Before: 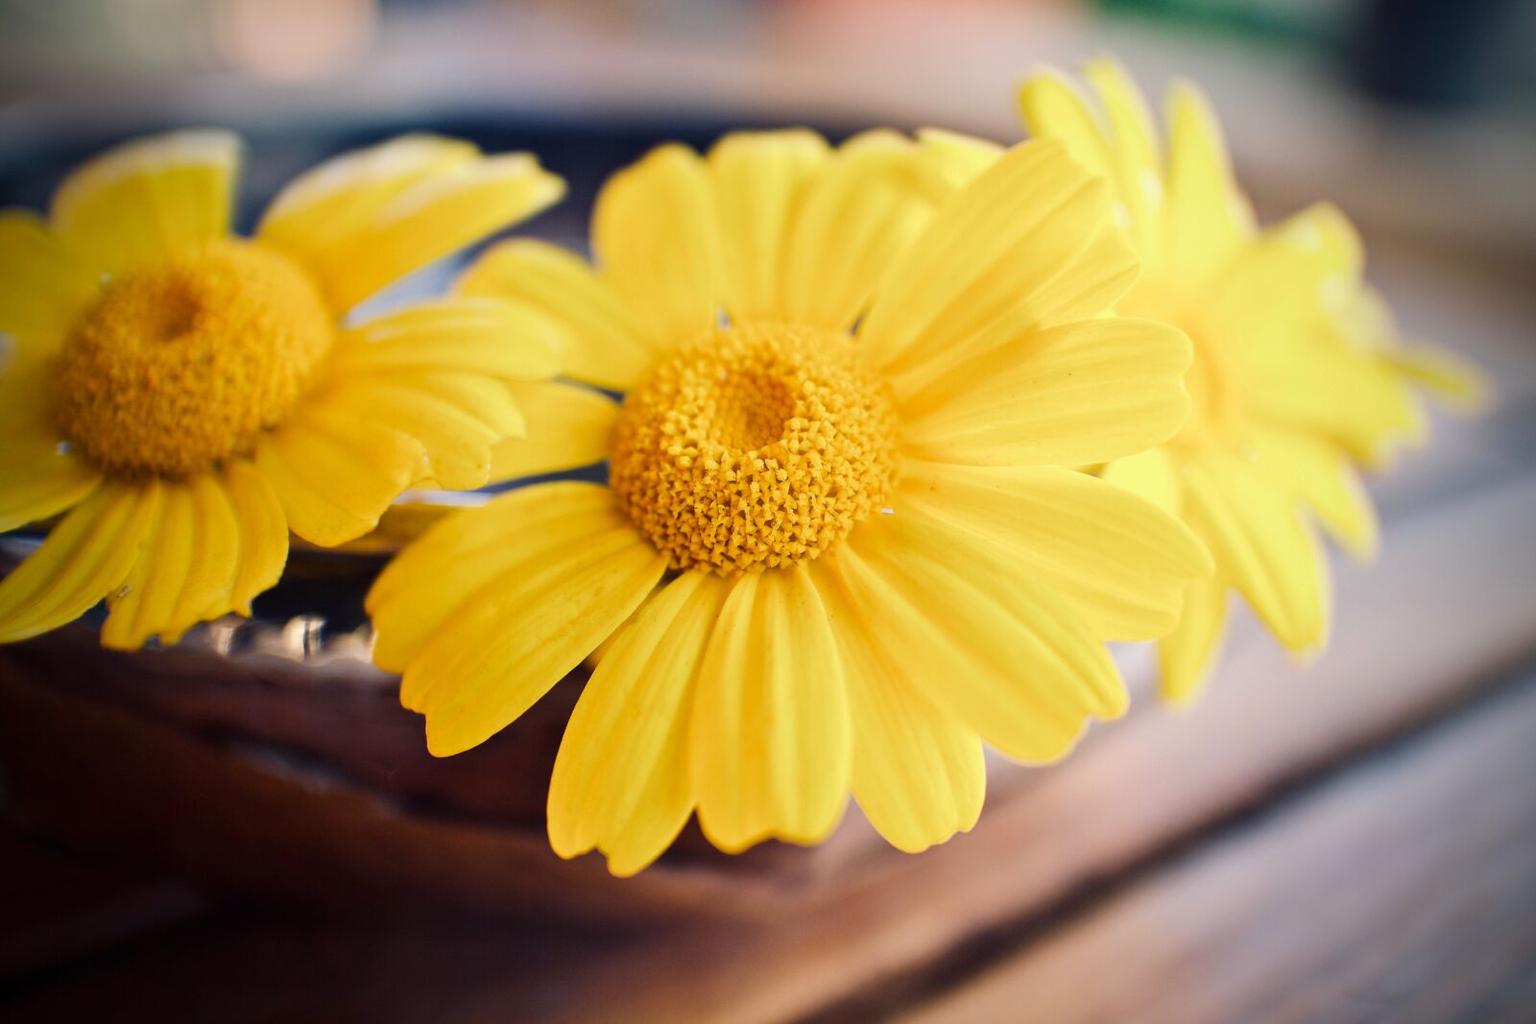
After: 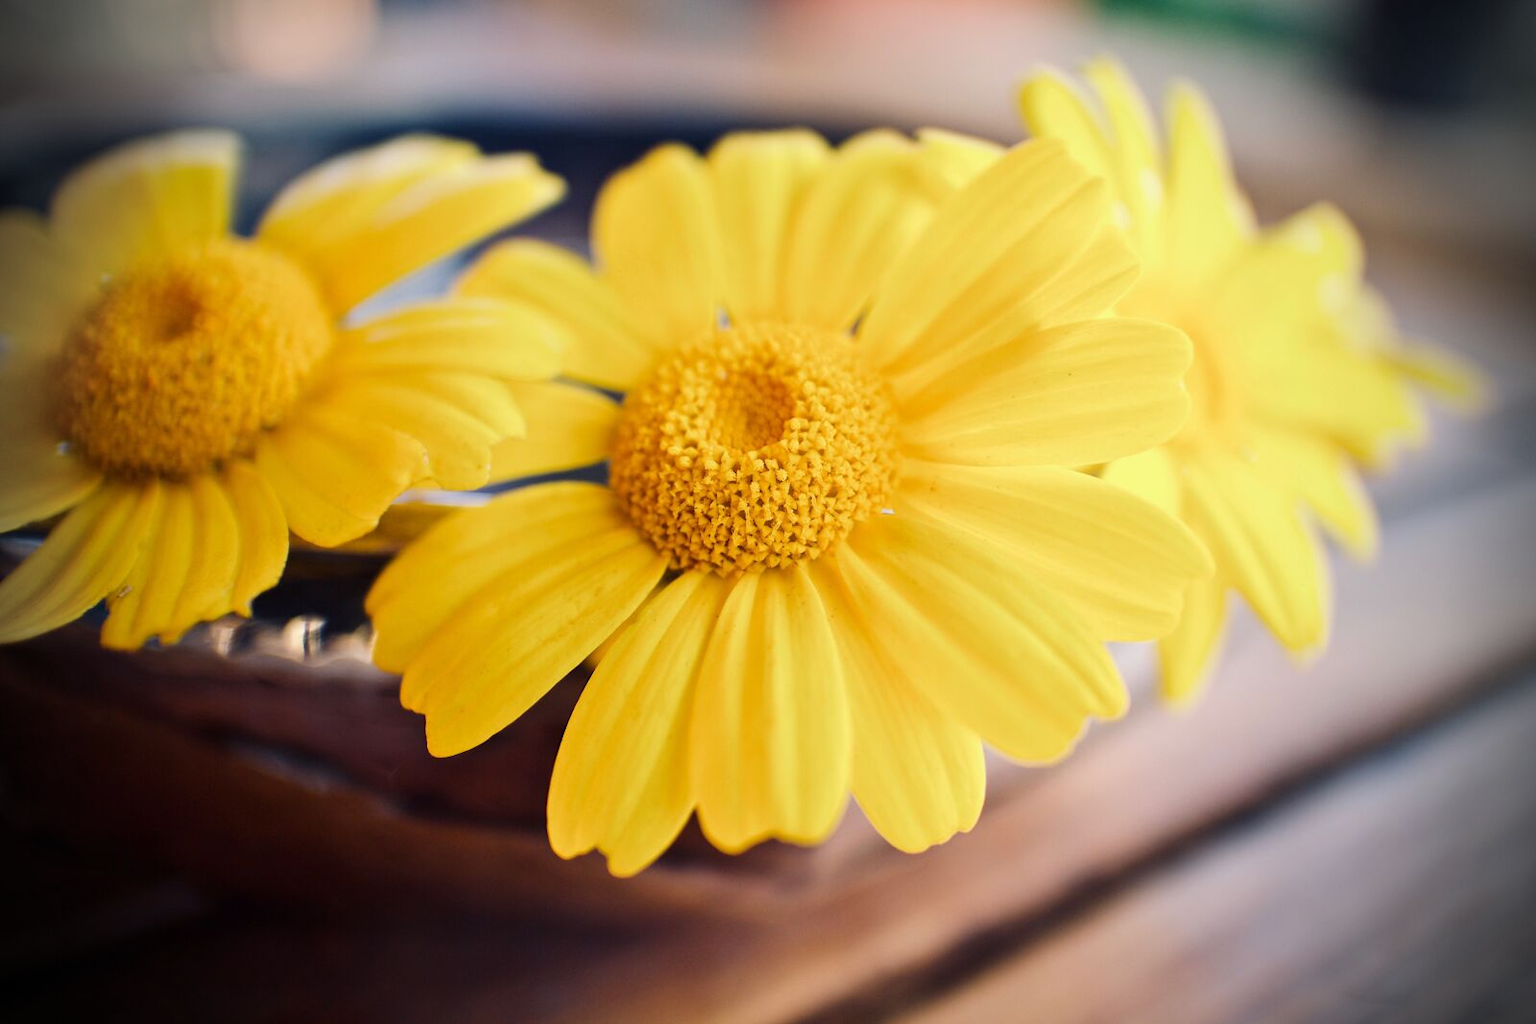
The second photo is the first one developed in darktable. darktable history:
vignetting: fall-off start 88.24%, fall-off radius 23.67%, unbound false
